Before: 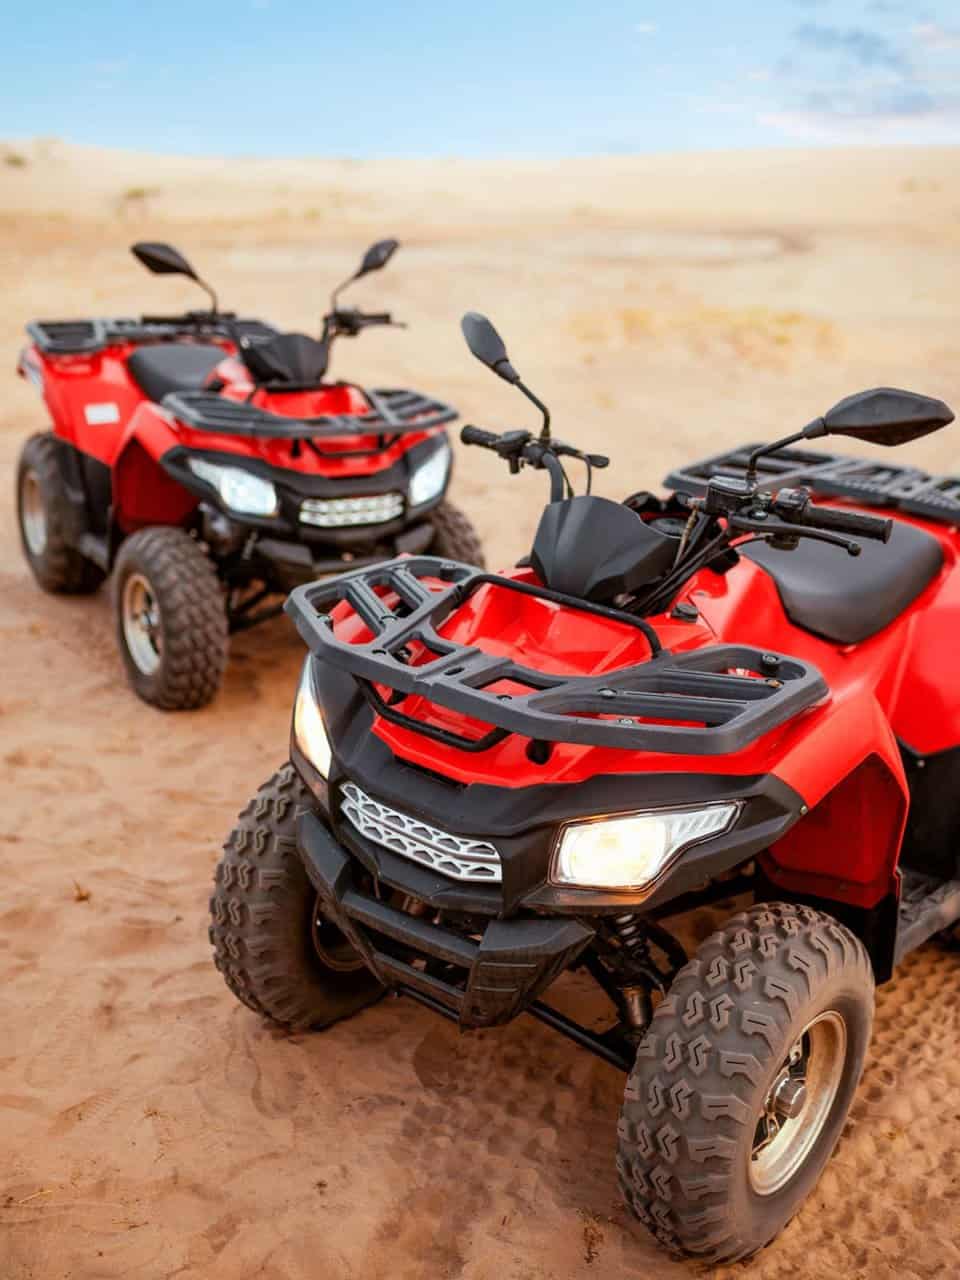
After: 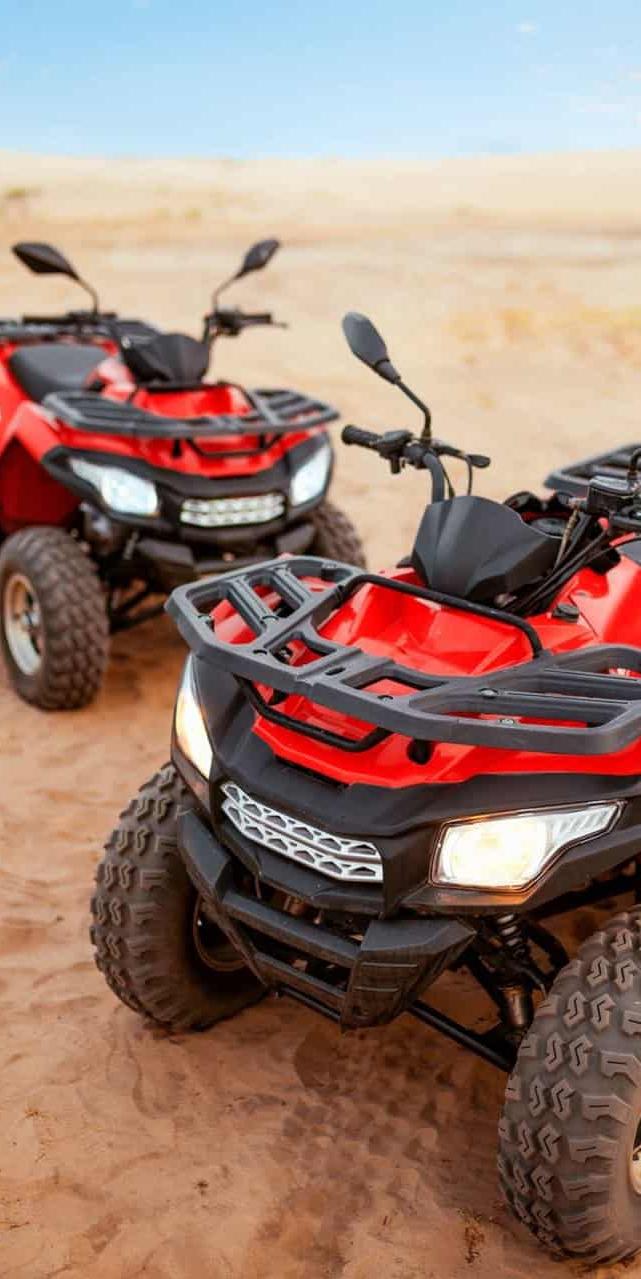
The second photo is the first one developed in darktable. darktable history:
crop and rotate: left 12.487%, right 20.721%
